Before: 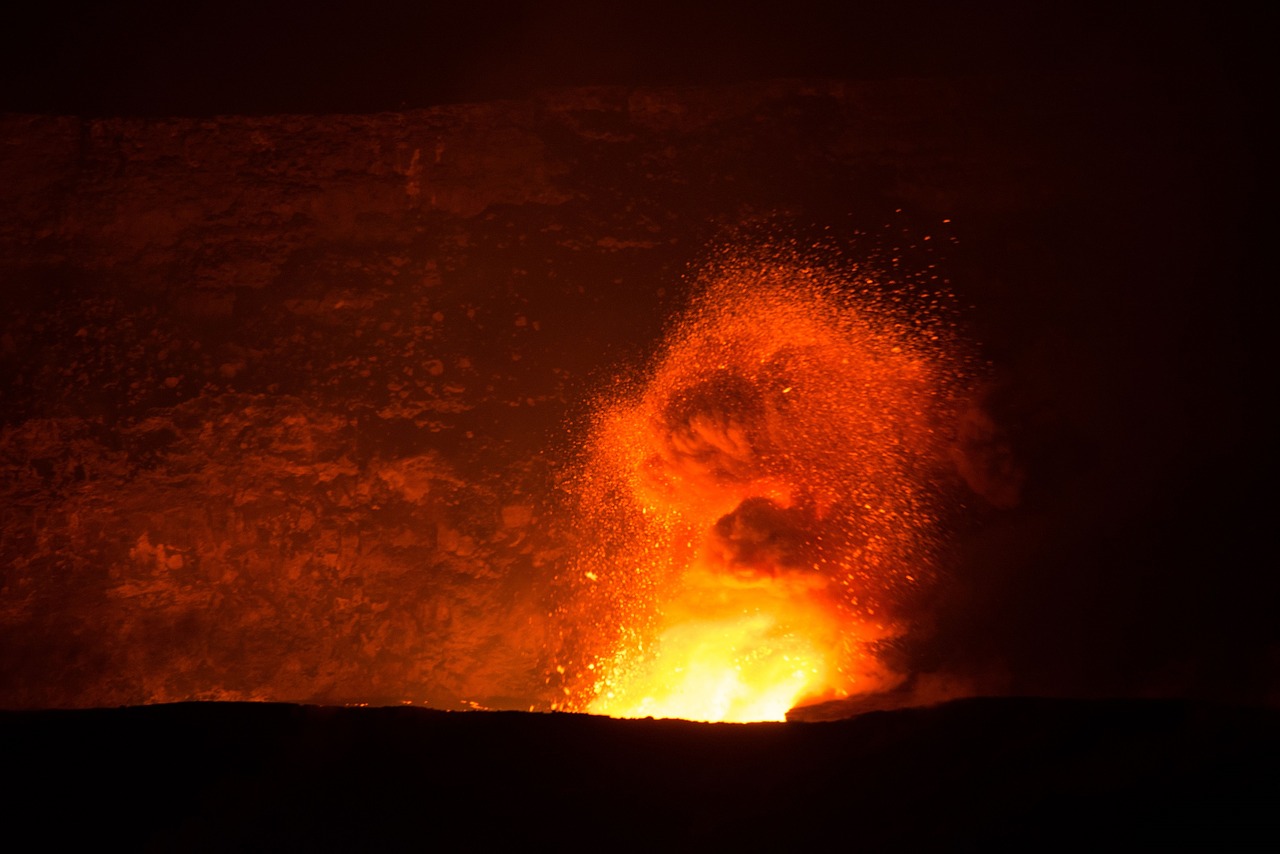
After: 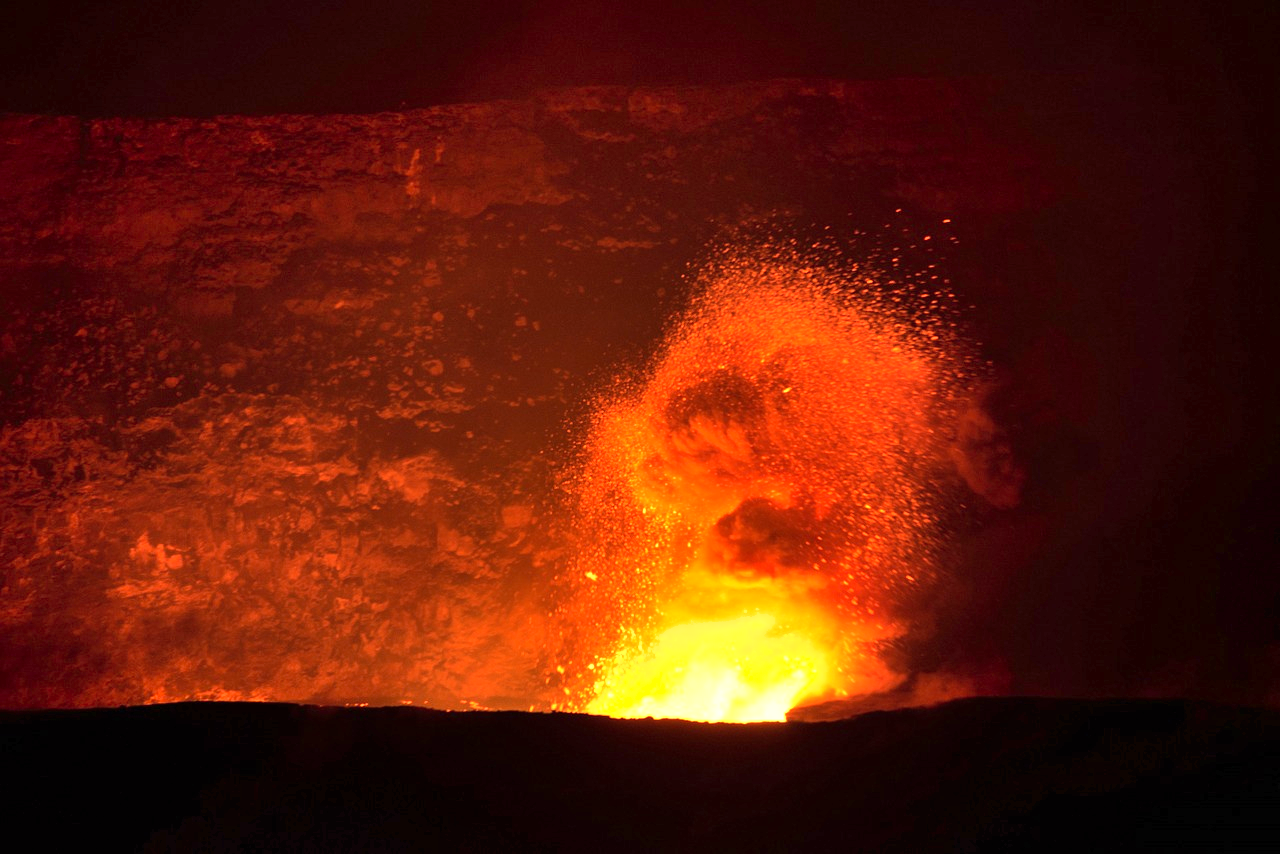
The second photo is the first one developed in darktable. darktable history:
shadows and highlights: low approximation 0.01, soften with gaussian
exposure: exposure 0.74 EV, compensate highlight preservation false
